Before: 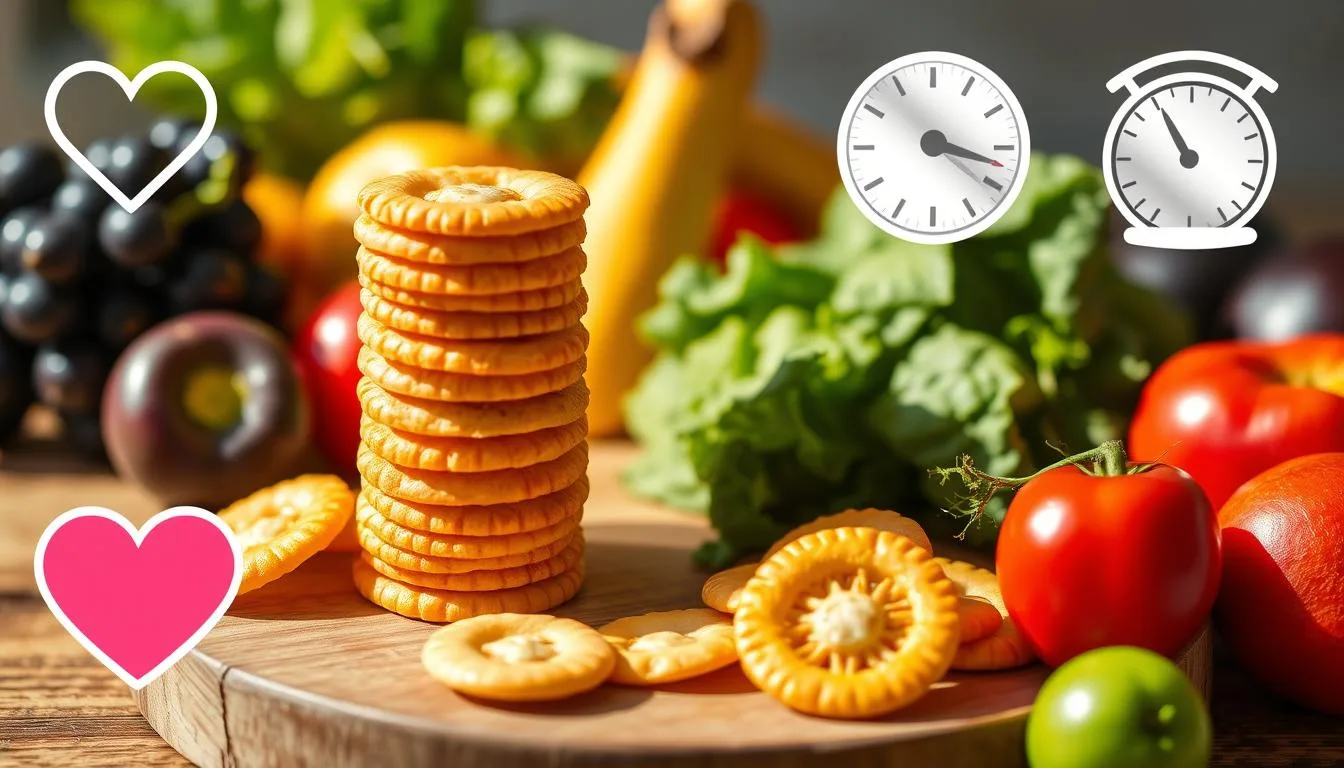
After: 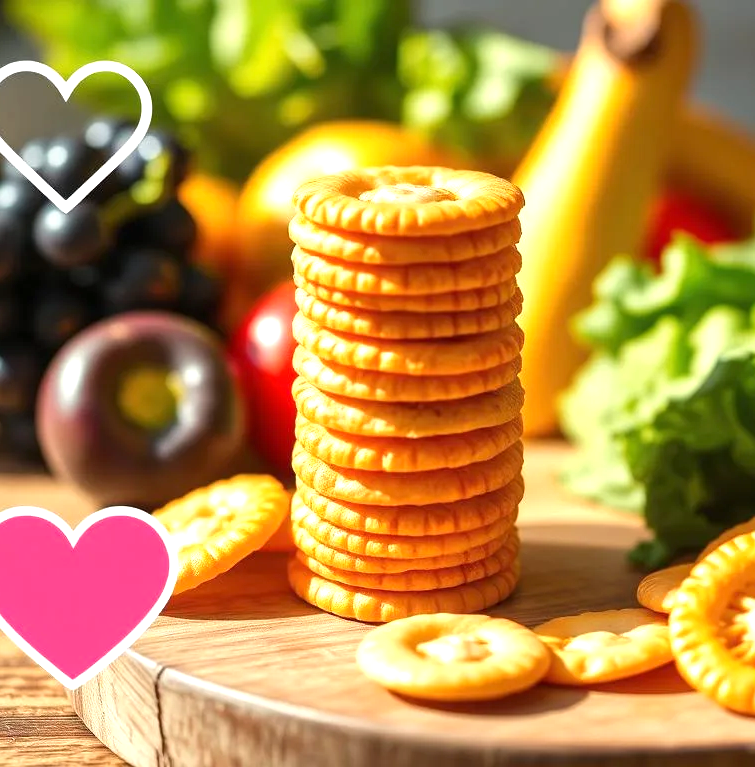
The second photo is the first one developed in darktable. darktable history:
crop: left 4.903%, right 38.877%
exposure: exposure 0.608 EV, compensate highlight preservation false
